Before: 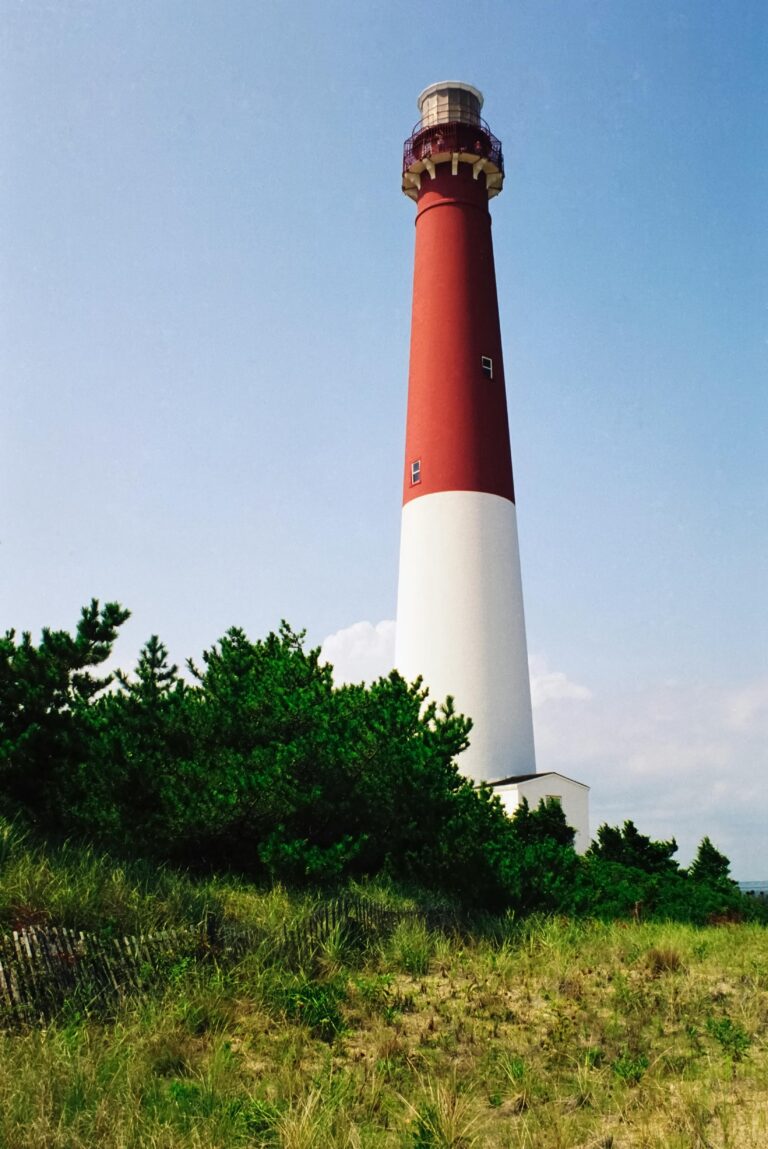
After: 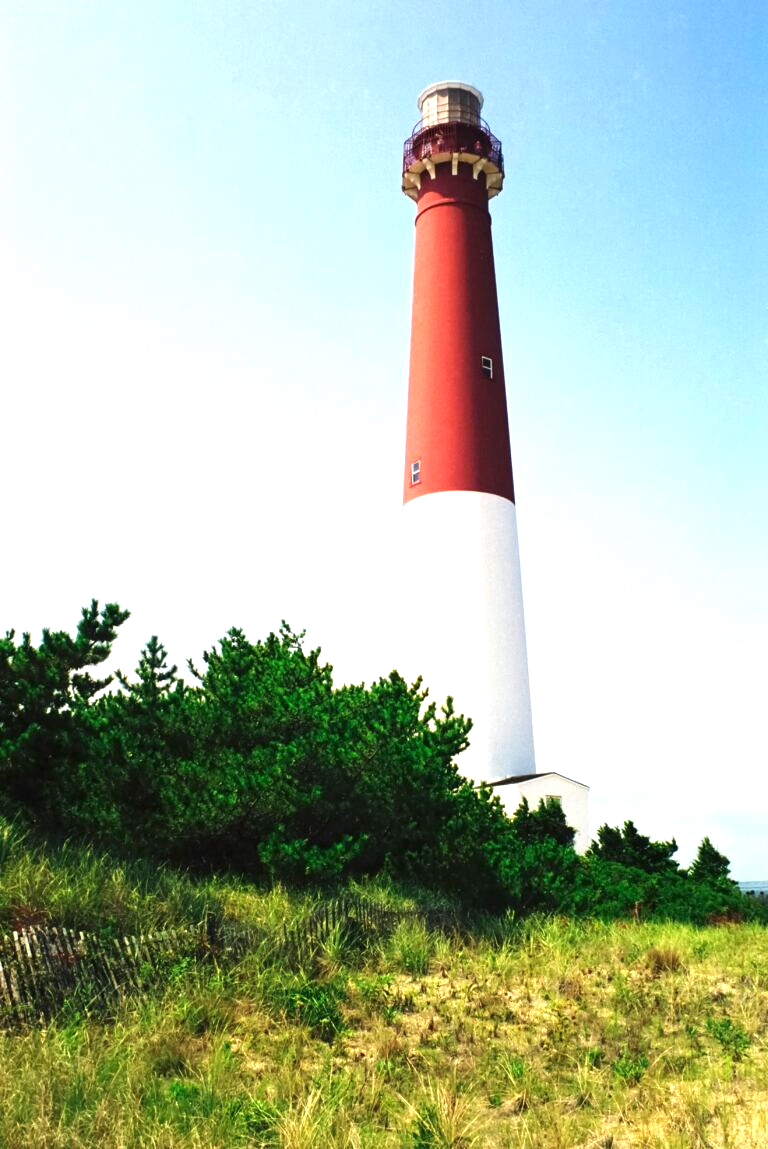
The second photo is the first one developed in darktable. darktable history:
exposure: exposure 1.056 EV, compensate highlight preservation false
